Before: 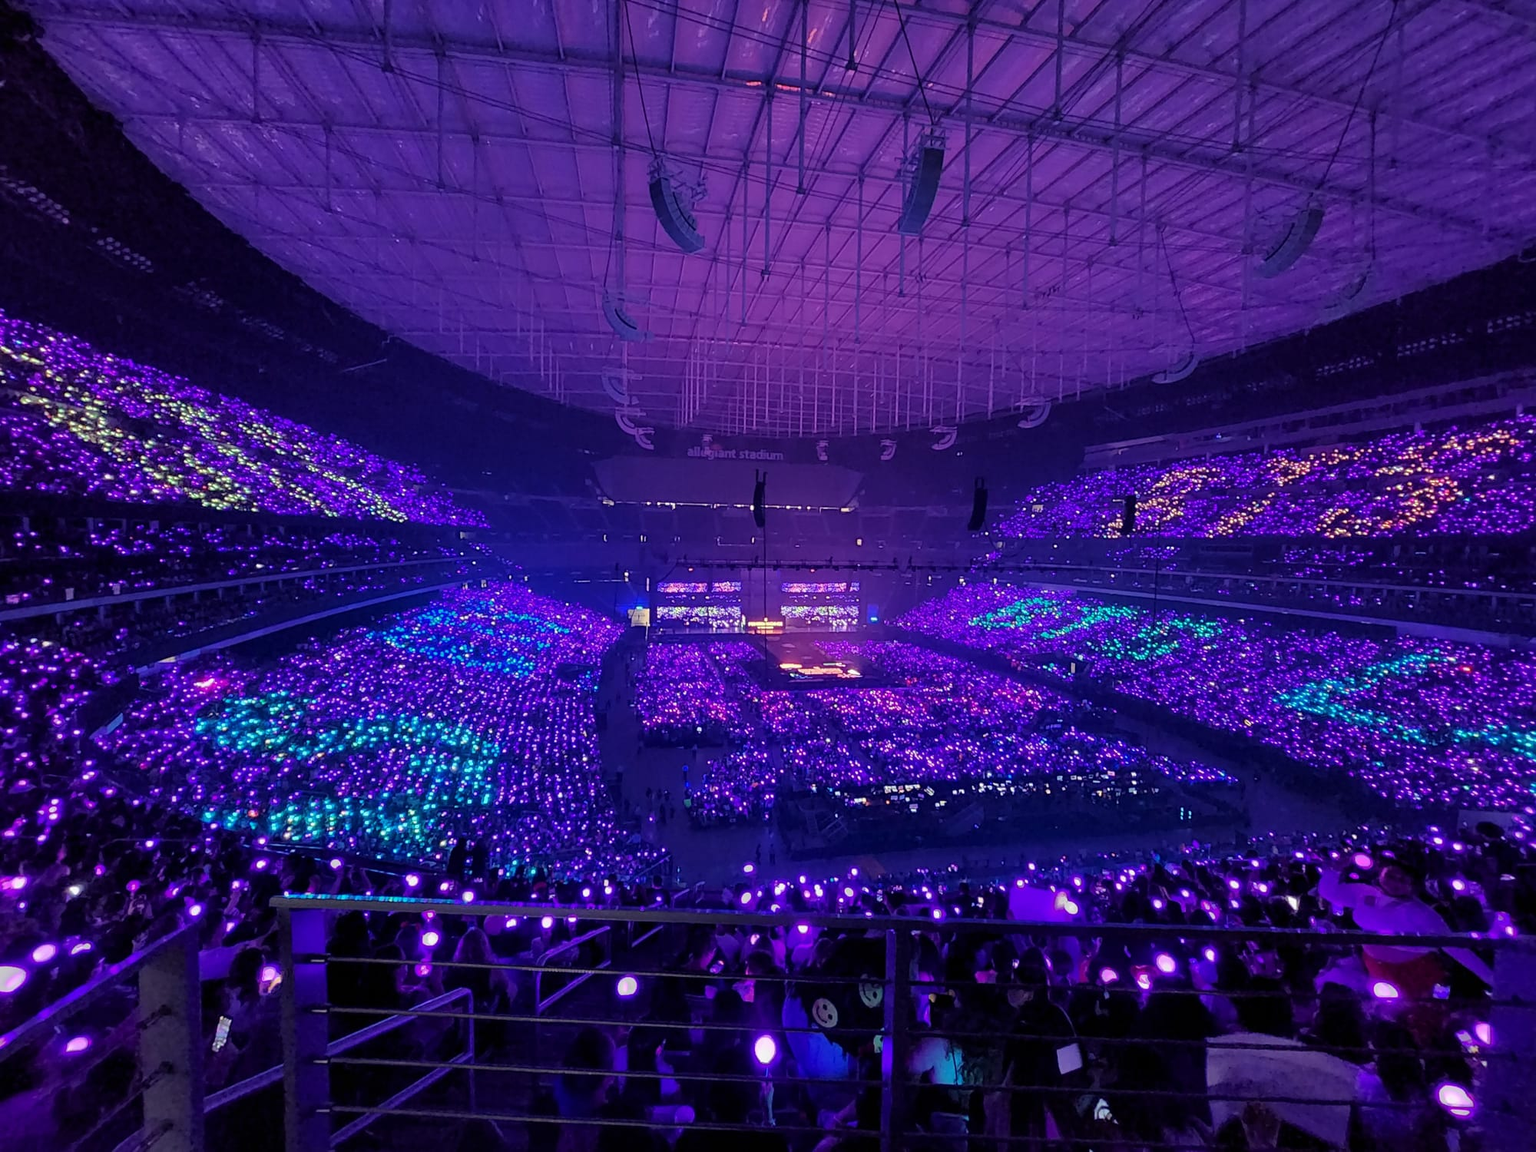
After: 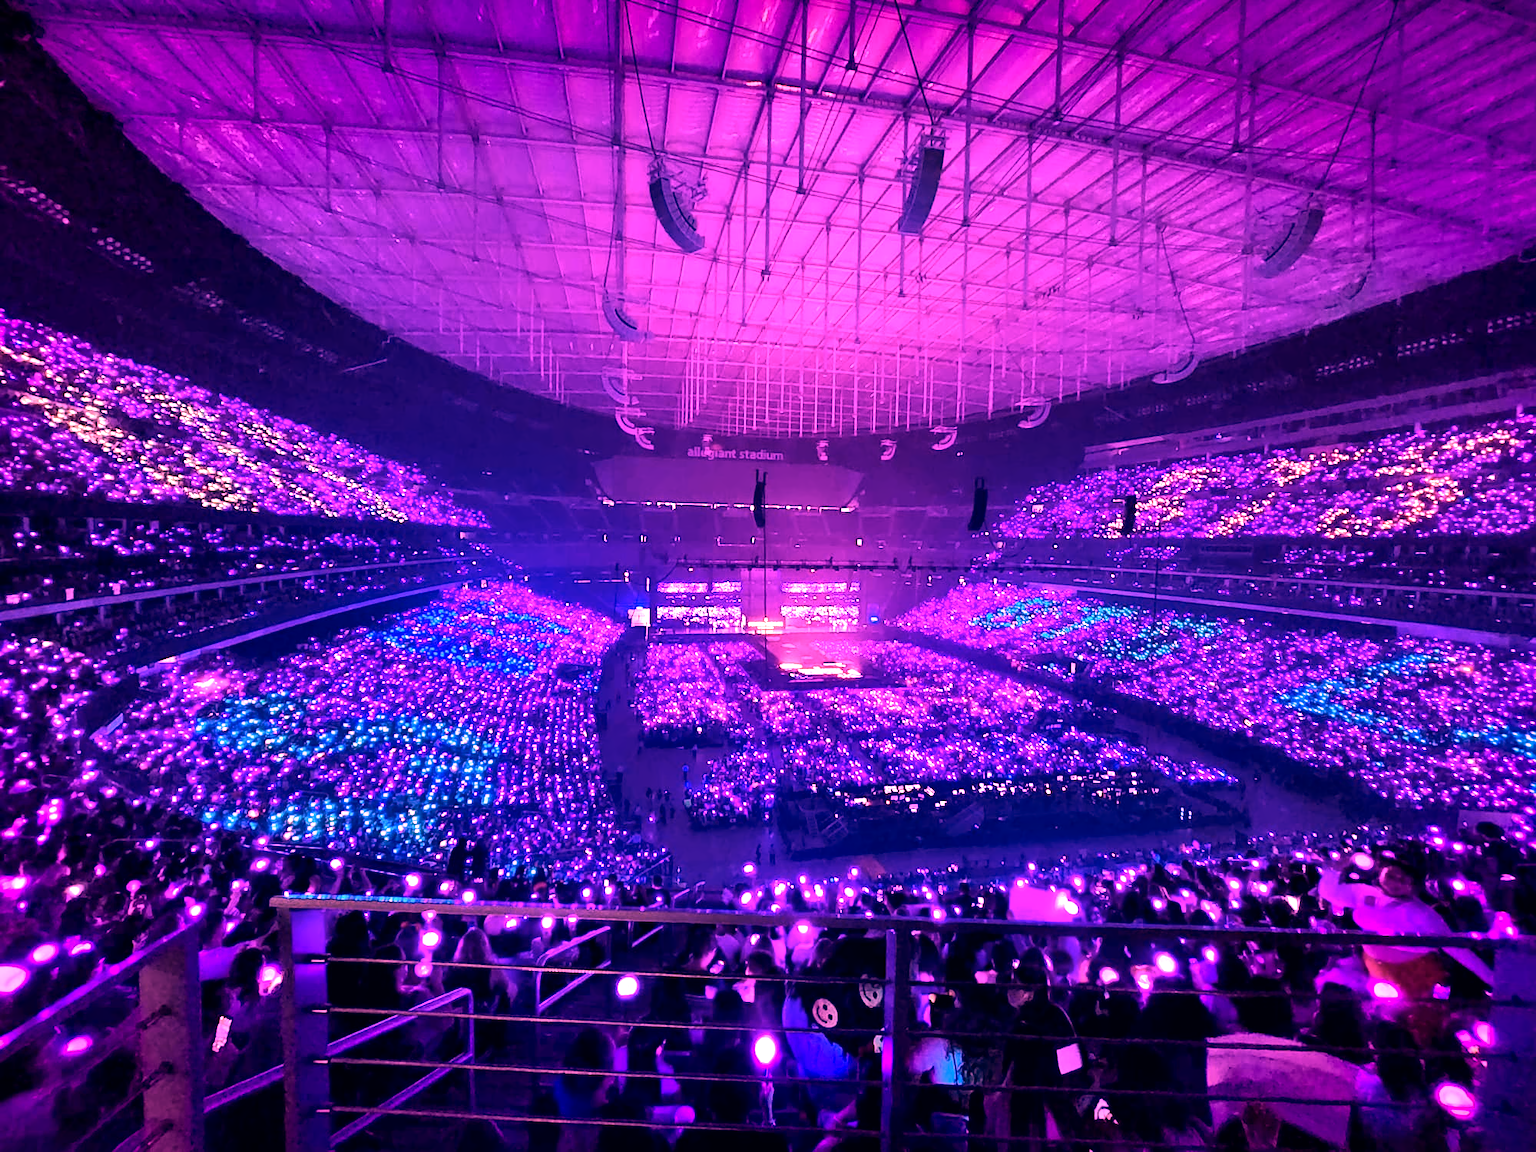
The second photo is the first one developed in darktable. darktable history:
denoise (profiled): patch size 4, strength 0.75, central pixel weight 0, a [0, 0, 0], b [0, 0, 0], mode non-local means, y [[0, 0, 0.5 ×5] ×4, [0.5 ×7], [0.5 ×7]], fix various bugs in algorithm false, upgrade profiled transform false, color mode RGB, compensate highlight preservation false | blend: blend mode normal, opacity 100%; mask: uniform (no mask)
shadows and highlights: shadows 30.86, highlights 0, soften with gaussian | blend: blend mode normal, opacity 67%; mask: uniform (no mask)
exposure: black level correction 0.001, compensate highlight preservation false
contrast brightness saturation: contrast 0.07
white balance: red 2.386, blue 1.474
color balance: mode lift, gamma, gain (sRGB)
color zones: curves: ch0 [(0, 0.558) (0.143, 0.559) (0.286, 0.529) (0.429, 0.505) (0.571, 0.5) (0.714, 0.5) (0.857, 0.5) (1, 0.558)]; ch1 [(0, 0.469) (0.01, 0.469) (0.12, 0.446) (0.248, 0.469) (0.5, 0.5) (0.748, 0.5) (0.99, 0.469) (1, 0.469)]
vignetting: fall-off start 98.29%, fall-off radius 100%, brightness -1, saturation 0.5, width/height ratio 1.428
color correction: highlights a* 0.207, highlights b* 2.7, shadows a* -0.874, shadows b* -4.78
tone curve: curves: ch0 [(0, 0) (0.265, 0.253) (0.732, 0.751) (1, 1)], color space Lab, linked channels, preserve colors none | blend: blend mode normal, opacity 66%; mask: uniform (no mask)
